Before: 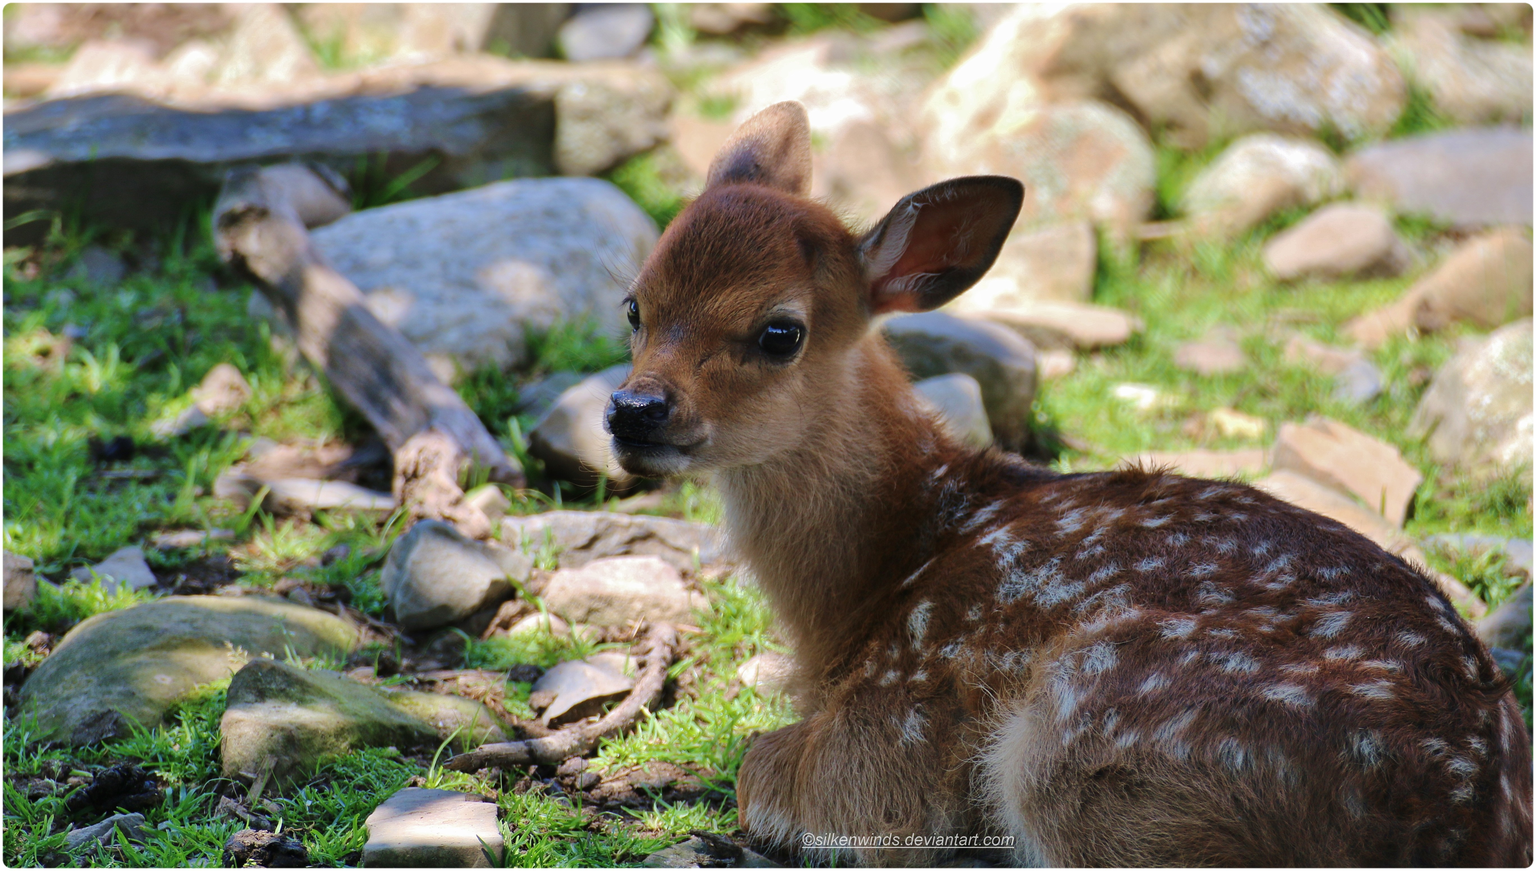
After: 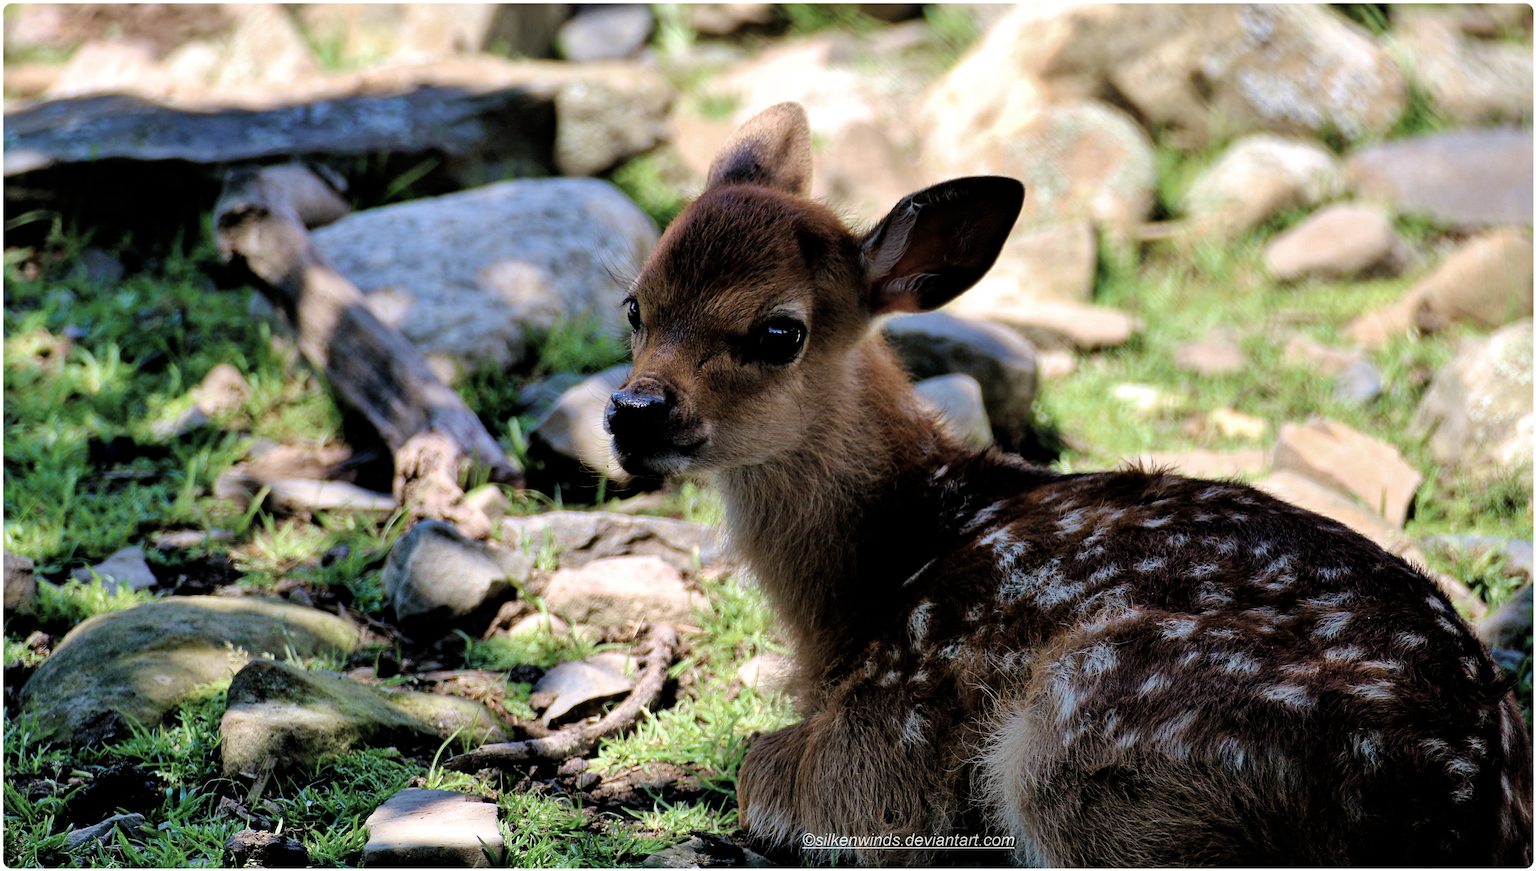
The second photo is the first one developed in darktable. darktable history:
color zones: curves: ch0 [(0, 0.5) (0.143, 0.5) (0.286, 0.5) (0.429, 0.504) (0.571, 0.5) (0.714, 0.509) (0.857, 0.5) (1, 0.5)]; ch1 [(0, 0.425) (0.143, 0.425) (0.286, 0.375) (0.429, 0.405) (0.571, 0.5) (0.714, 0.47) (0.857, 0.425) (1, 0.435)]; ch2 [(0, 0.5) (0.143, 0.5) (0.286, 0.5) (0.429, 0.517) (0.571, 0.5) (0.714, 0.51) (0.857, 0.5) (1, 0.5)]
haze removal: strength 0.298, distance 0.256, adaptive false
filmic rgb: black relative exposure -5.53 EV, white relative exposure 2.5 EV, target black luminance 0%, hardness 4.52, latitude 67.07%, contrast 1.47, shadows ↔ highlights balance -4.11%
